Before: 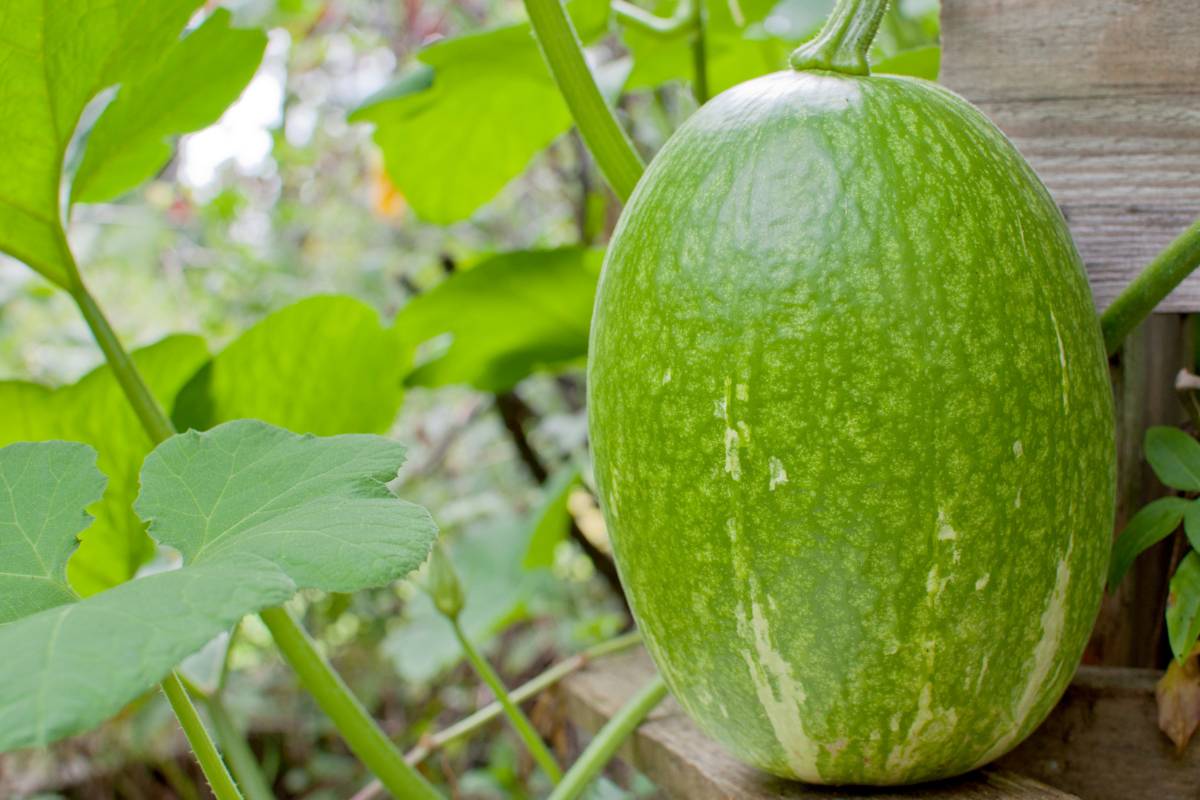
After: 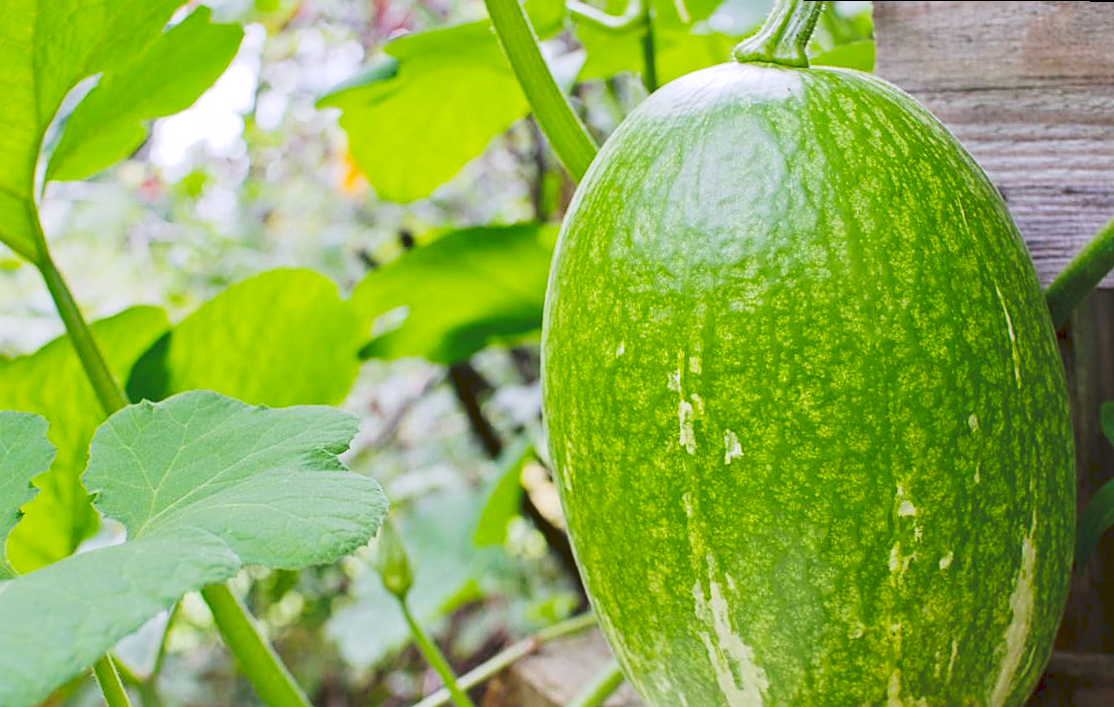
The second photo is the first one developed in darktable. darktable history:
white balance: red 1.004, blue 1.096
contrast brightness saturation: contrast 0.03, brightness -0.04
sharpen: on, module defaults
crop and rotate: top 0%, bottom 11.49%
tone curve: curves: ch0 [(0, 0) (0.003, 0.117) (0.011, 0.118) (0.025, 0.123) (0.044, 0.13) (0.069, 0.137) (0.1, 0.149) (0.136, 0.157) (0.177, 0.184) (0.224, 0.217) (0.277, 0.257) (0.335, 0.324) (0.399, 0.406) (0.468, 0.511) (0.543, 0.609) (0.623, 0.712) (0.709, 0.8) (0.801, 0.877) (0.898, 0.938) (1, 1)], preserve colors none
rotate and perspective: rotation 0.215°, lens shift (vertical) -0.139, crop left 0.069, crop right 0.939, crop top 0.002, crop bottom 0.996
